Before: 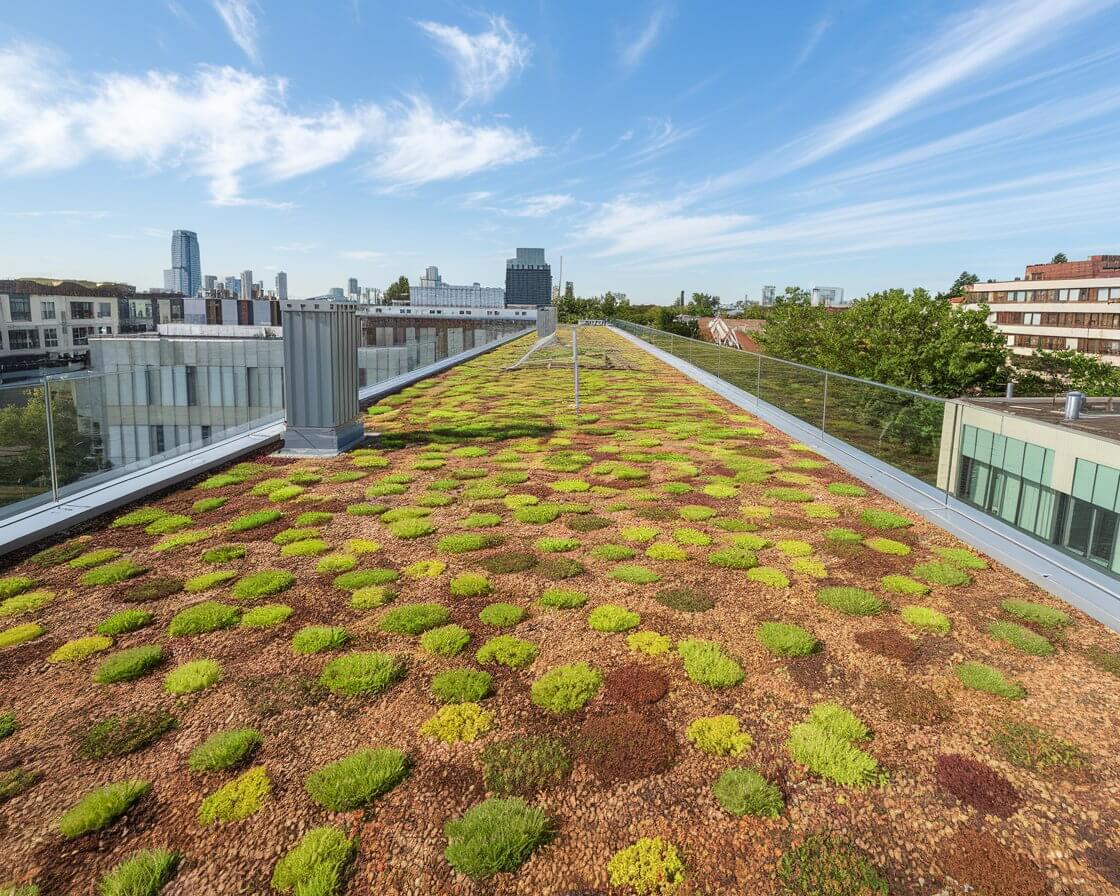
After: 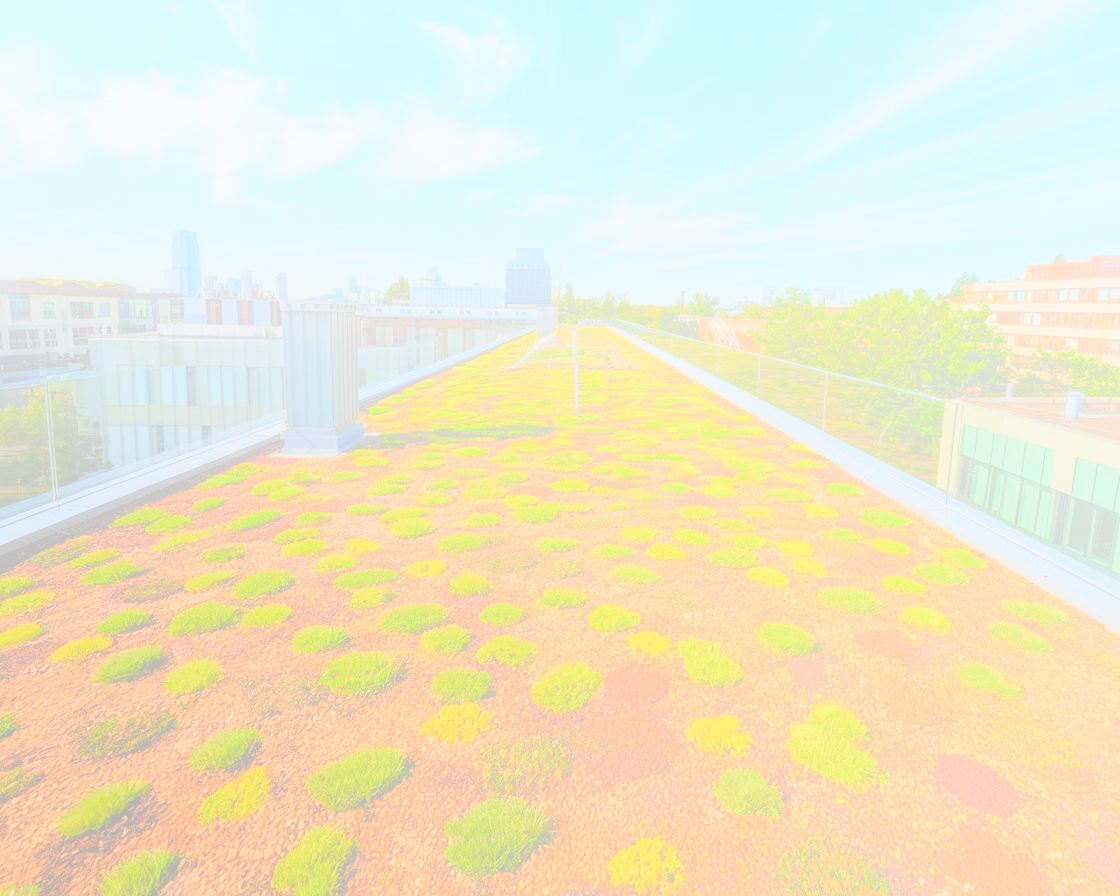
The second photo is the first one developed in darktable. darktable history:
graduated density: on, module defaults
bloom: size 70%, threshold 25%, strength 70%
filmic rgb: black relative exposure -7.65 EV, white relative exposure 4.56 EV, hardness 3.61
